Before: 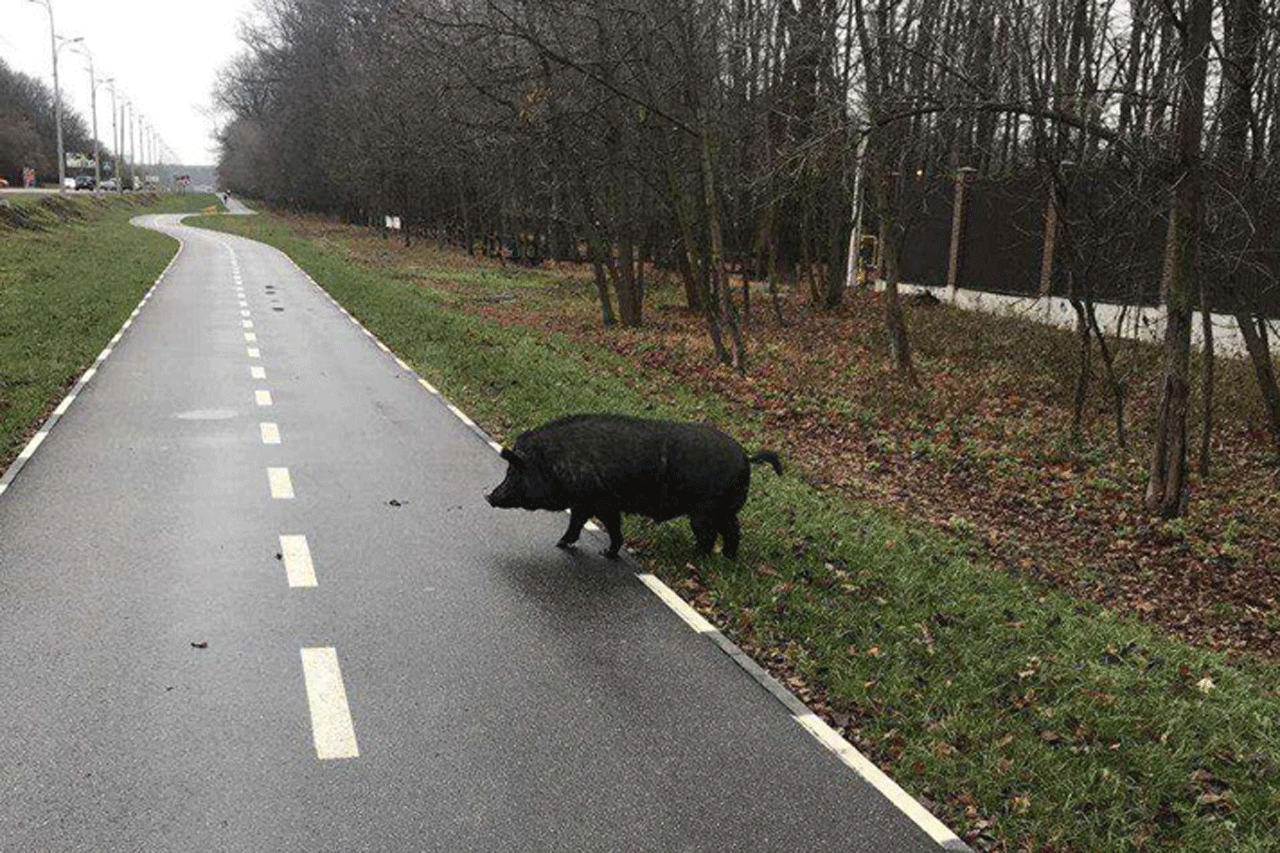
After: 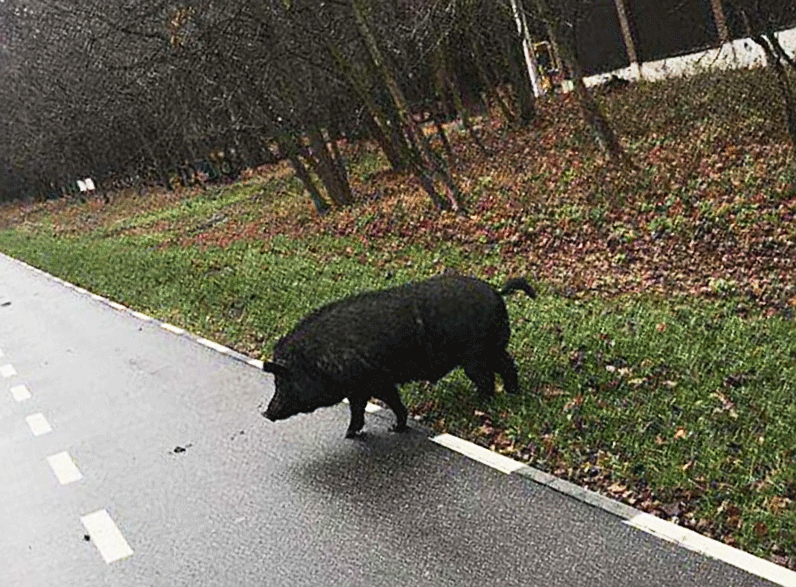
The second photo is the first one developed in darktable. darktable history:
tone curve: curves: ch0 [(0, 0.03) (0.037, 0.045) (0.123, 0.123) (0.19, 0.186) (0.277, 0.279) (0.474, 0.517) (0.584, 0.664) (0.678, 0.777) (0.875, 0.92) (1, 0.965)]; ch1 [(0, 0) (0.243, 0.245) (0.402, 0.41) (0.493, 0.487) (0.508, 0.503) (0.531, 0.532) (0.551, 0.556) (0.637, 0.671) (0.694, 0.732) (1, 1)]; ch2 [(0, 0) (0.249, 0.216) (0.356, 0.329) (0.424, 0.442) (0.476, 0.477) (0.498, 0.503) (0.517, 0.524) (0.532, 0.547) (0.562, 0.576) (0.614, 0.644) (0.706, 0.748) (0.808, 0.809) (0.991, 0.968)], preserve colors none
crop and rotate: angle 18.99°, left 6.839%, right 3.915%, bottom 1.172%
sharpen: on, module defaults
exposure: exposure 0.202 EV, compensate highlight preservation false
